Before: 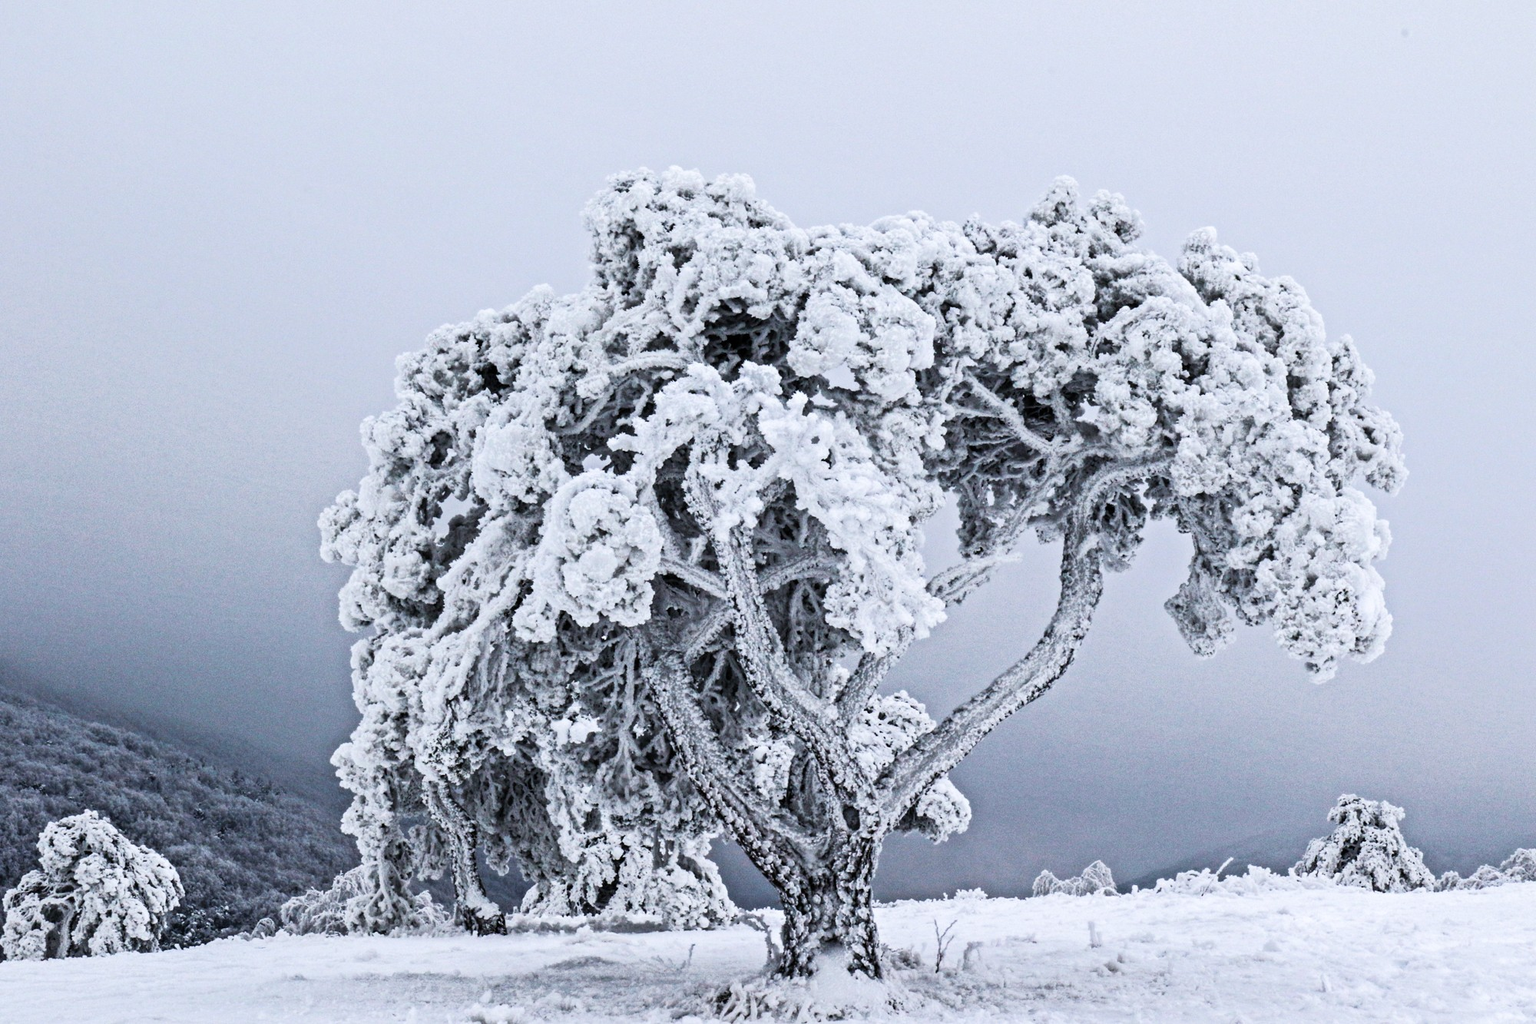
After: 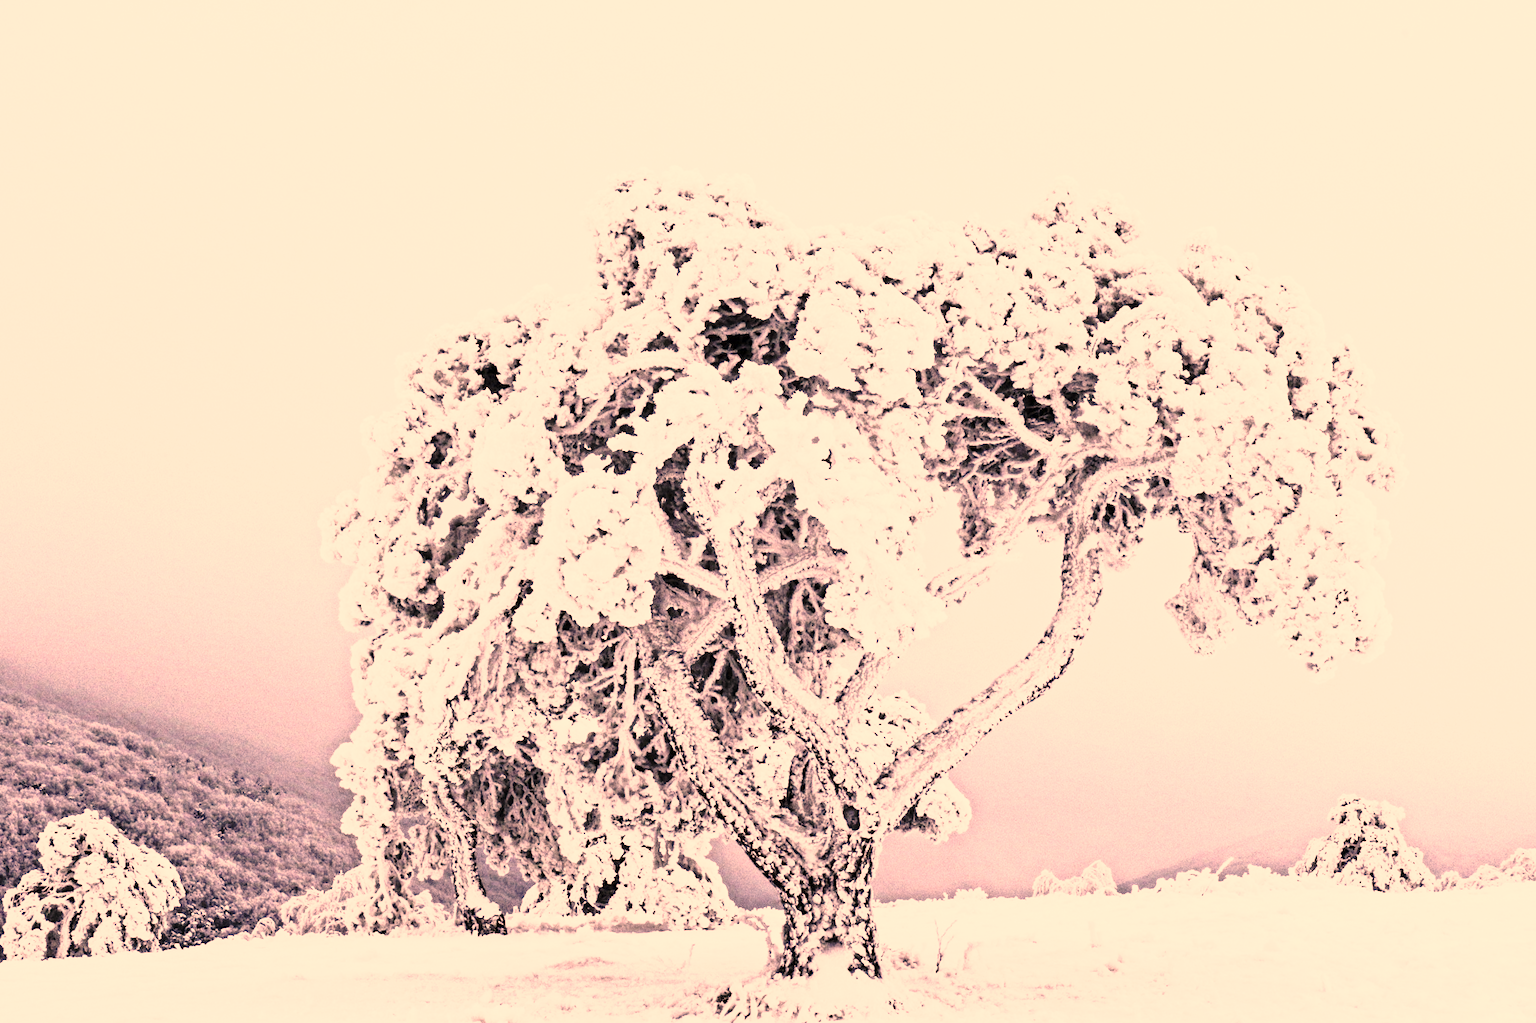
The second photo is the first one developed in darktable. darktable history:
grain: coarseness 7.08 ISO, strength 21.67%, mid-tones bias 59.58%
base curve: curves: ch0 [(0, 0) (0.036, 0.037) (0.121, 0.228) (0.46, 0.76) (0.859, 0.983) (1, 1)], preserve colors none
exposure: exposure 0.77 EV, compensate highlight preservation false
color correction: highlights a* 40, highlights b* 40, saturation 0.69
tone equalizer: on, module defaults
